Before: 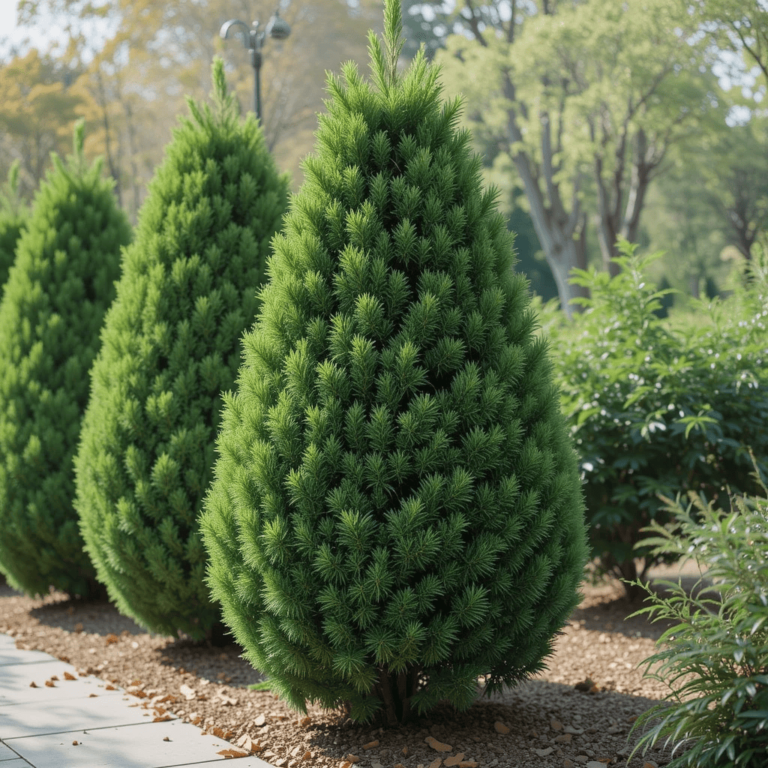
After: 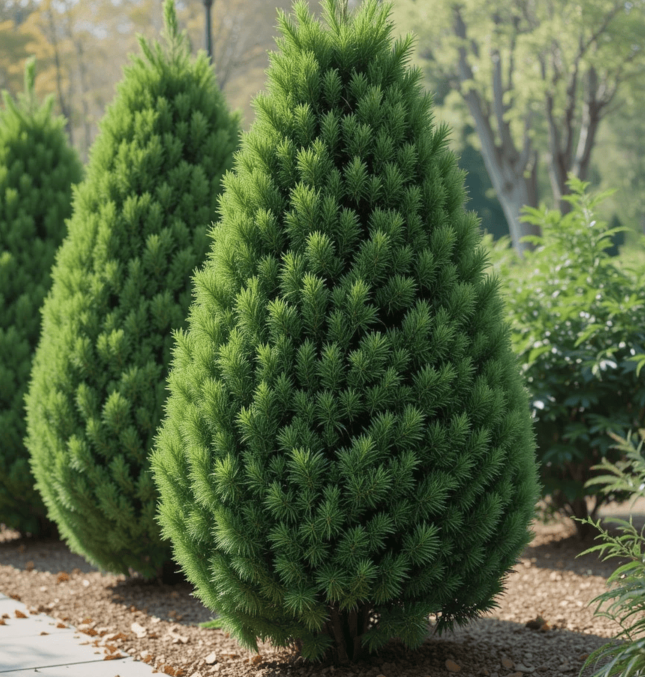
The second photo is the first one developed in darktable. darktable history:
exposure: compensate highlight preservation false
crop: left 6.446%, top 8.188%, right 9.538%, bottom 3.548%
